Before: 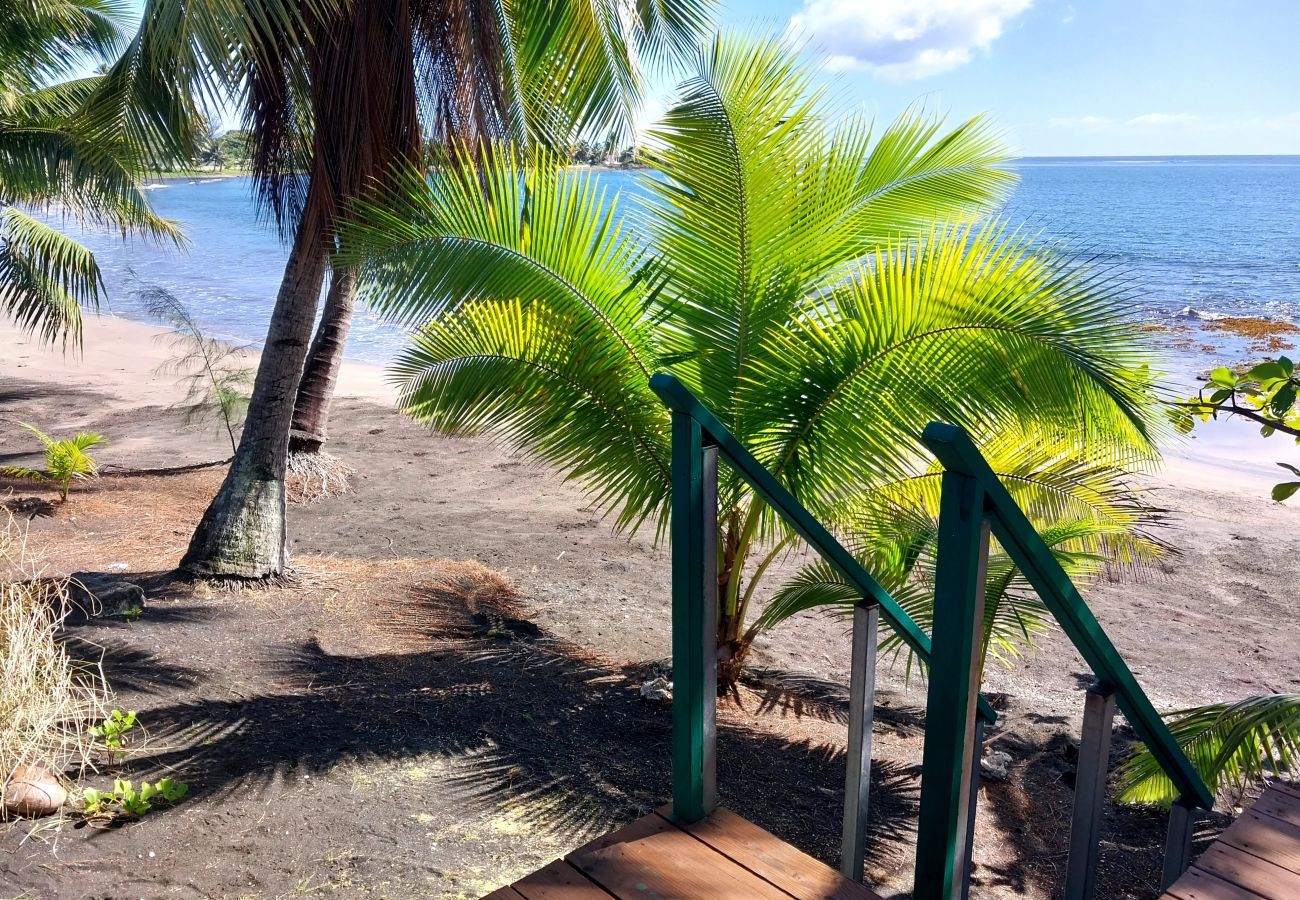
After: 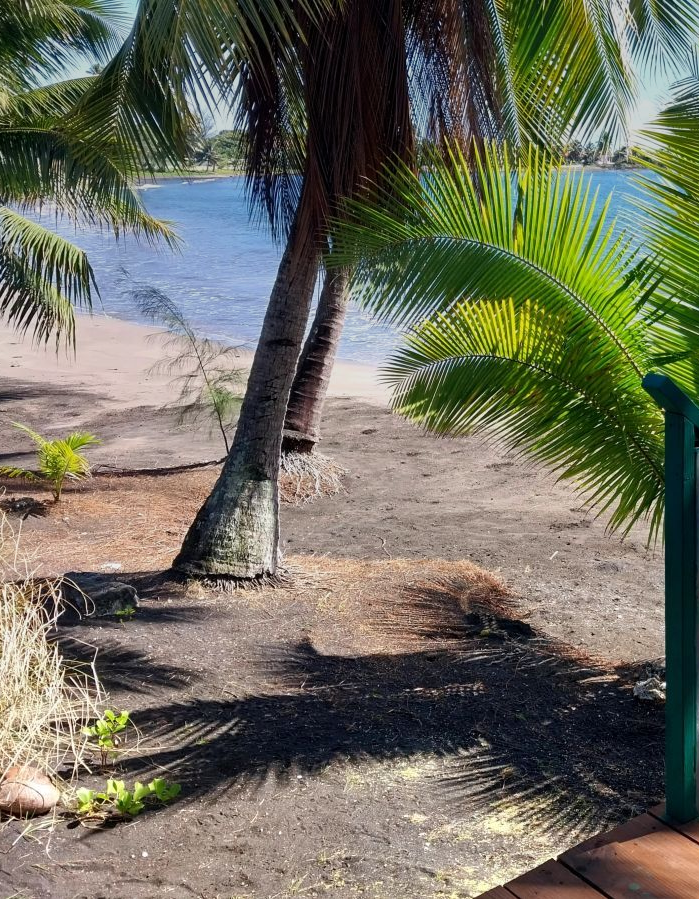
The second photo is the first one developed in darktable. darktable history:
crop: left 0.587%, right 45.588%, bottom 0.086%
graduated density: on, module defaults
